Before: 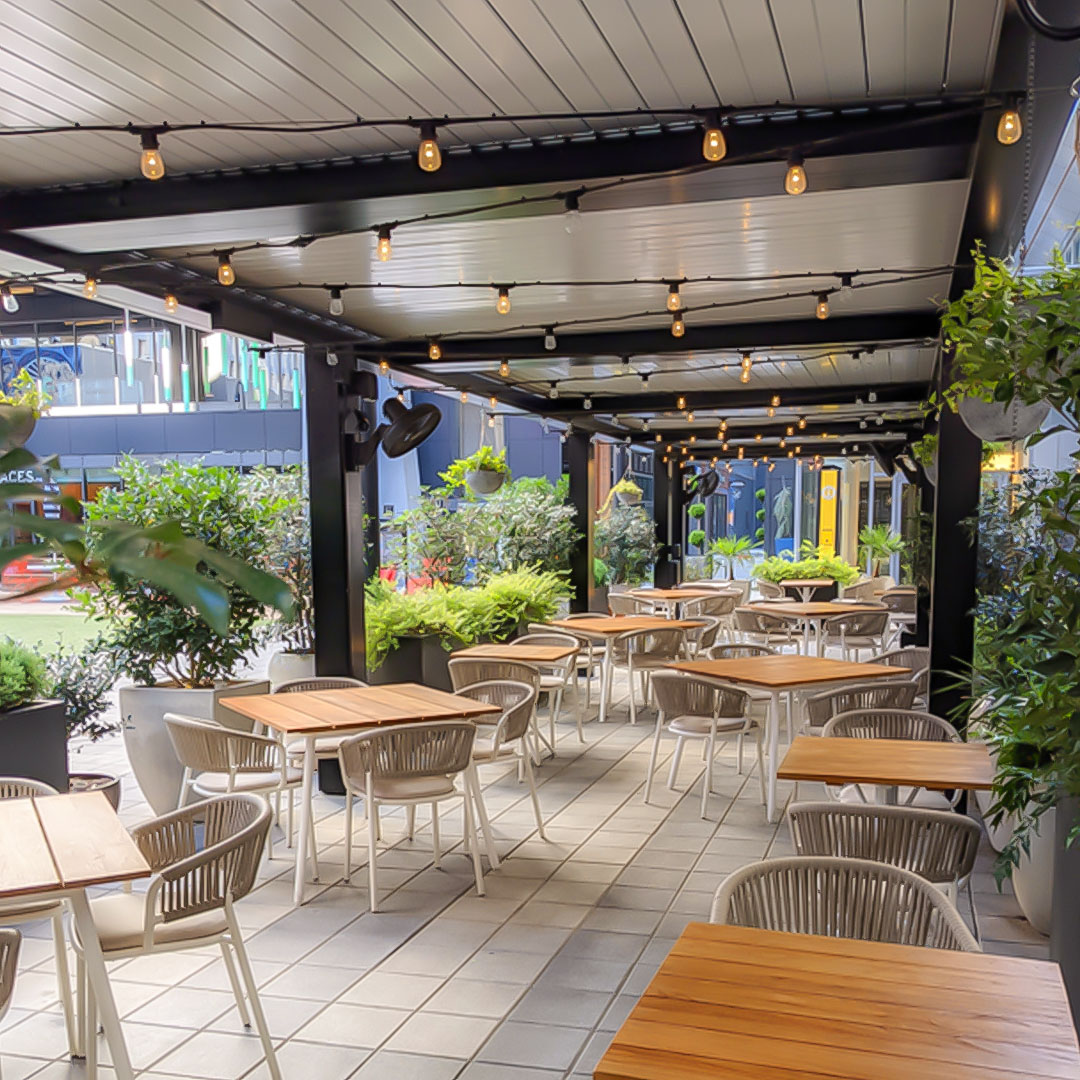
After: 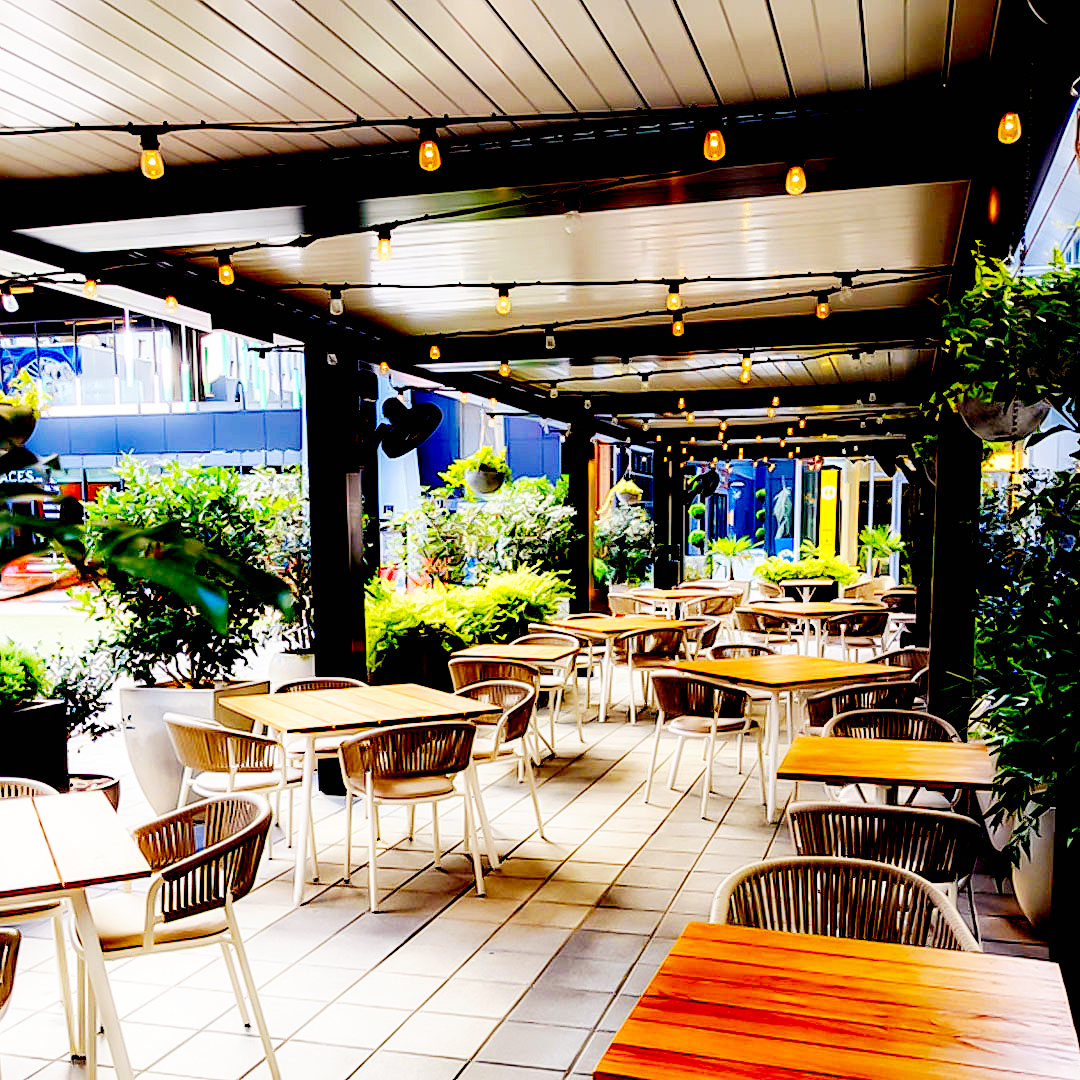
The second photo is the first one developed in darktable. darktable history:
base curve: curves: ch0 [(0, 0) (0.007, 0.004) (0.027, 0.03) (0.046, 0.07) (0.207, 0.54) (0.442, 0.872) (0.673, 0.972) (1, 1)], preserve colors none
exposure: black level correction 0.1, exposure -0.092 EV, compensate highlight preservation false
